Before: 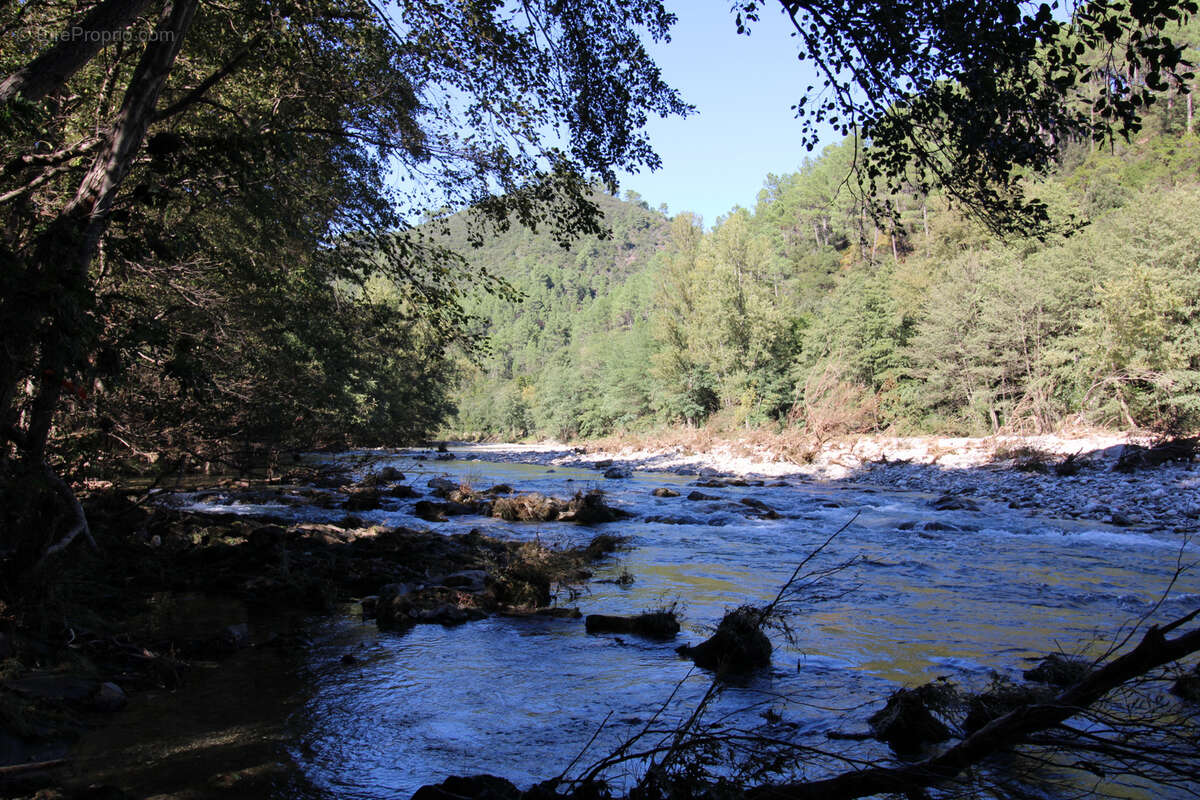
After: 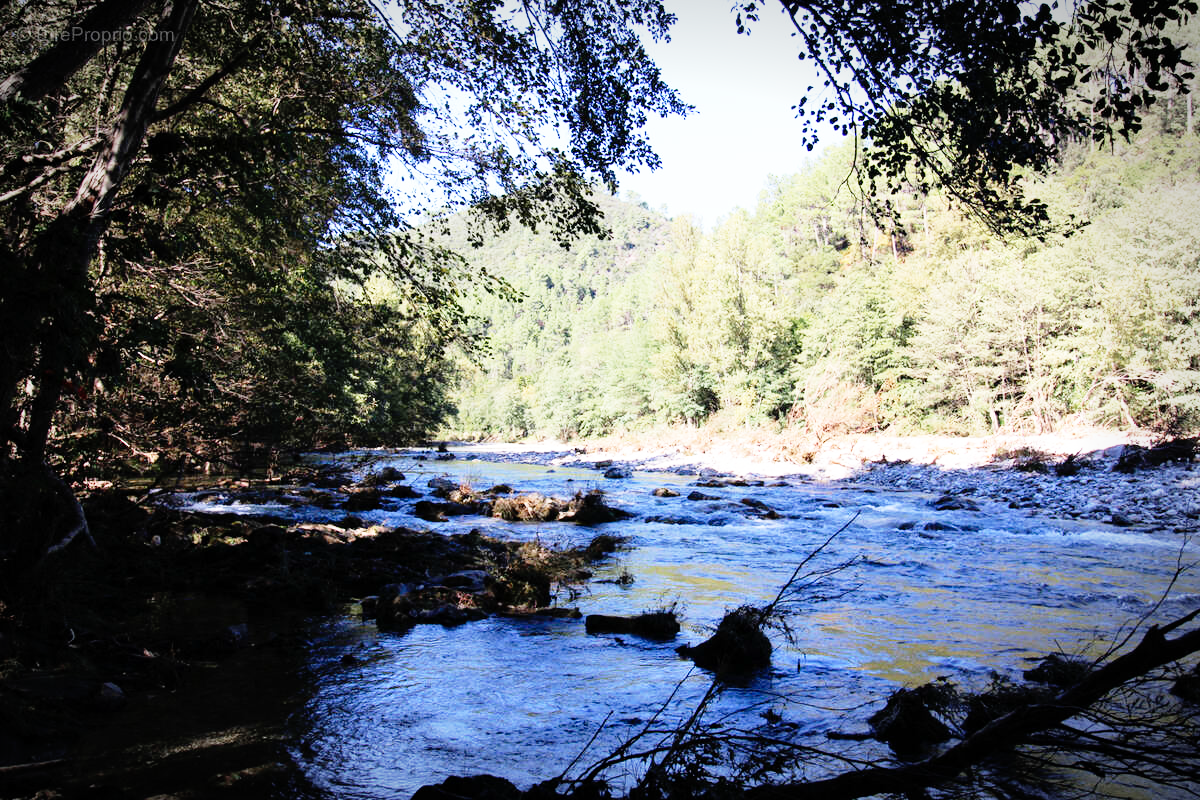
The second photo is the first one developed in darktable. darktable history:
vignetting: automatic ratio true
base curve: curves: ch0 [(0, 0) (0.012, 0.01) (0.073, 0.168) (0.31, 0.711) (0.645, 0.957) (1, 1)], preserve colors none
